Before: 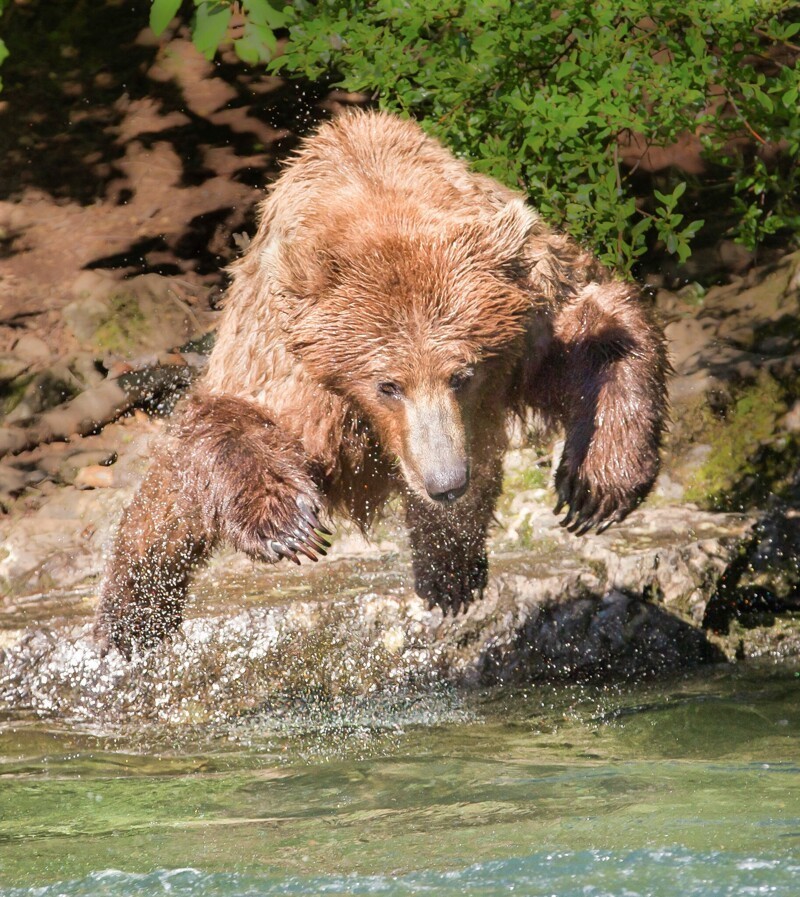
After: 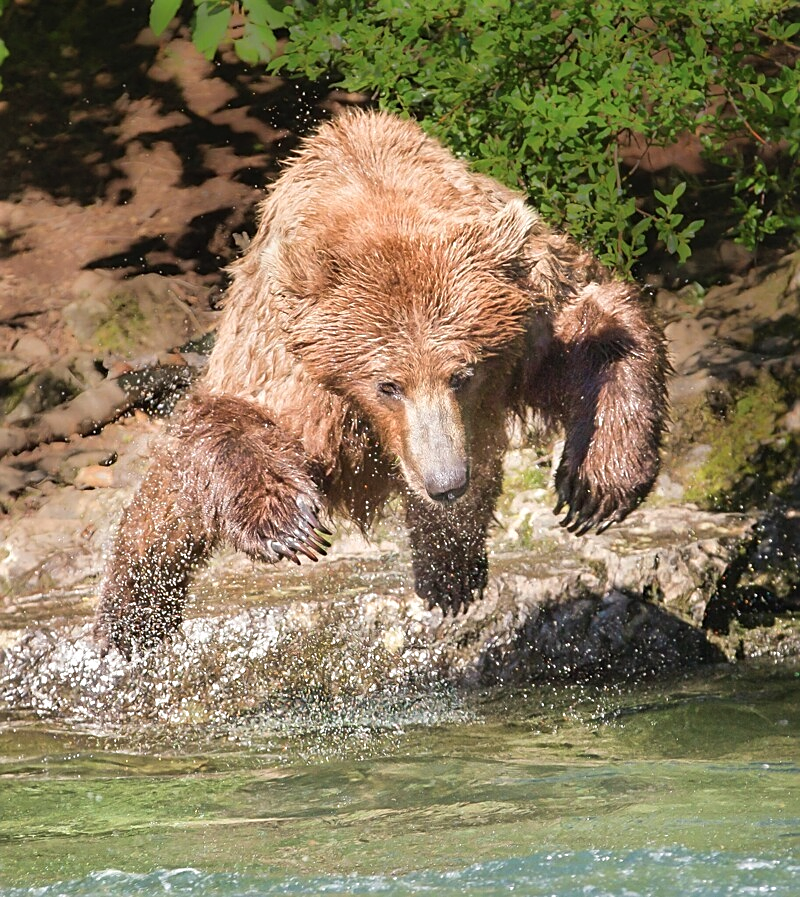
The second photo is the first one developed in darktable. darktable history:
exposure: black level correction -0.003, exposure 0.04 EV, compensate highlight preservation false
sharpen: on, module defaults
